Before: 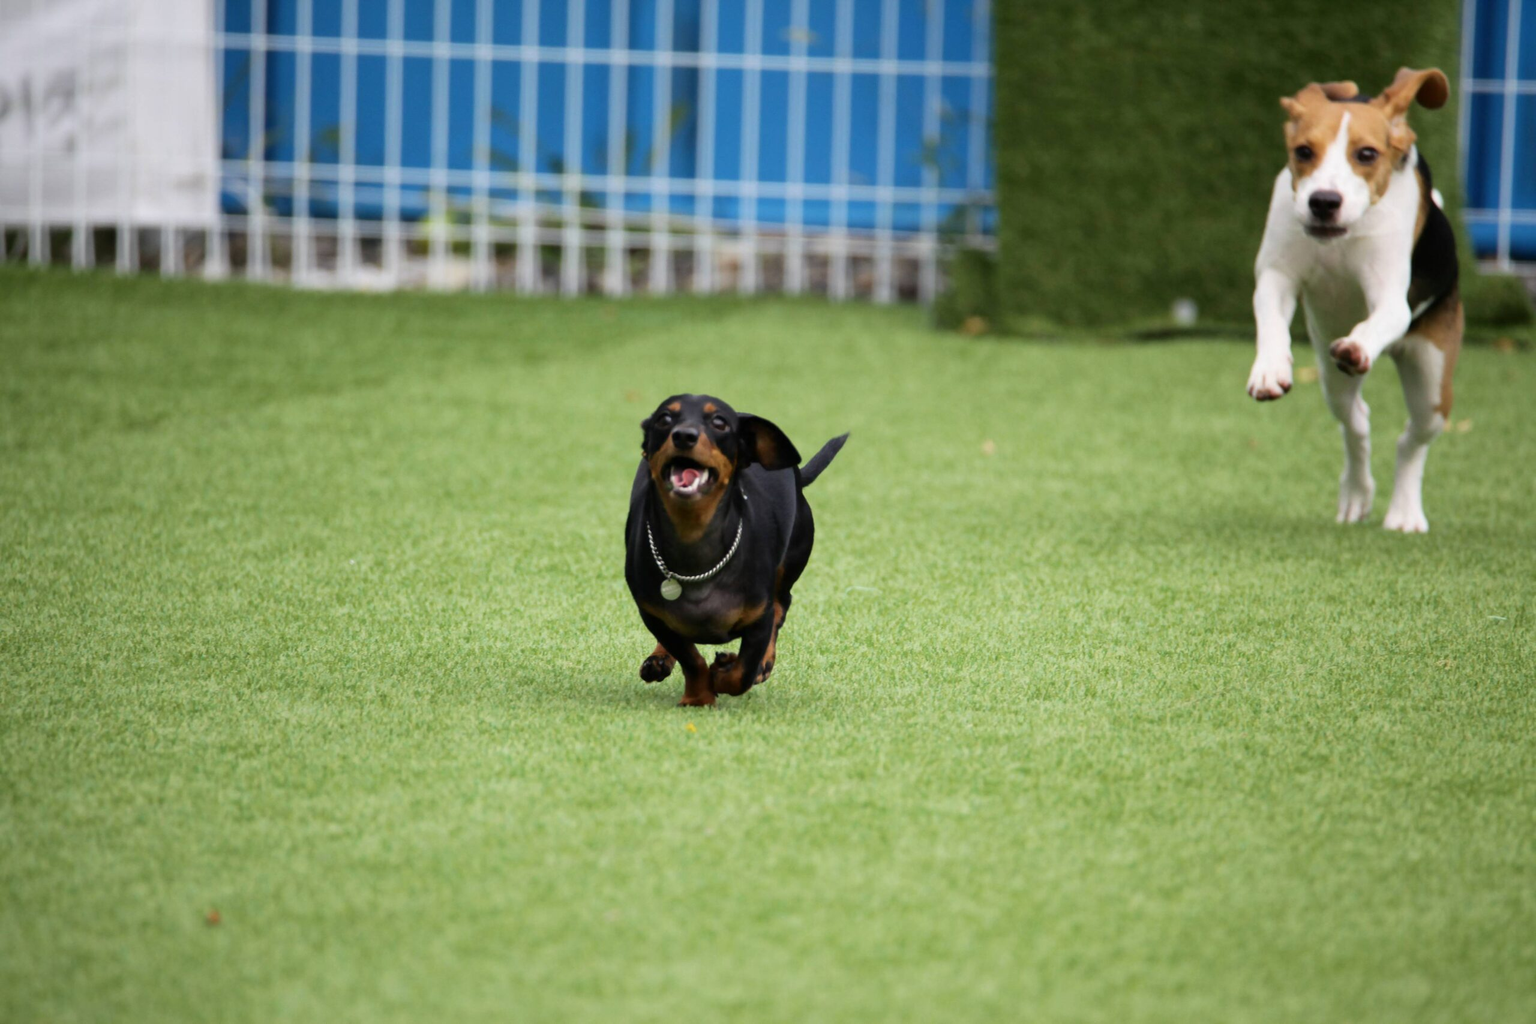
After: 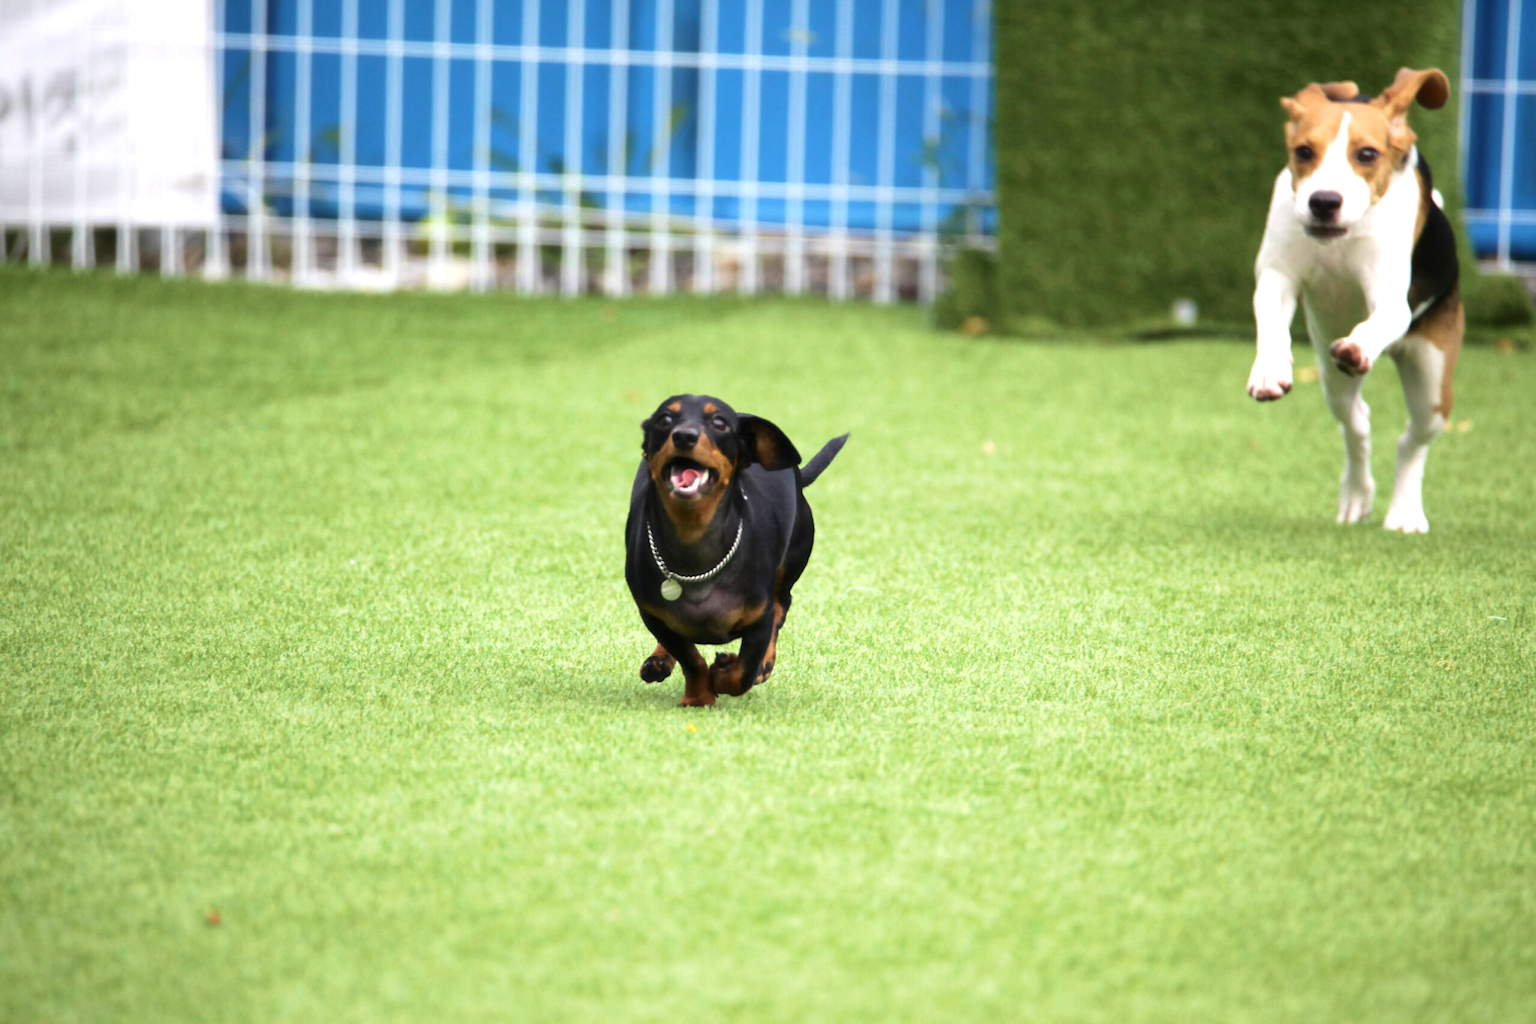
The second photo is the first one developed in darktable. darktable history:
exposure: black level correction 0, exposure 0.7 EV, compensate exposure bias true, compensate highlight preservation false
haze removal: strength -0.09, adaptive false
velvia: on, module defaults
